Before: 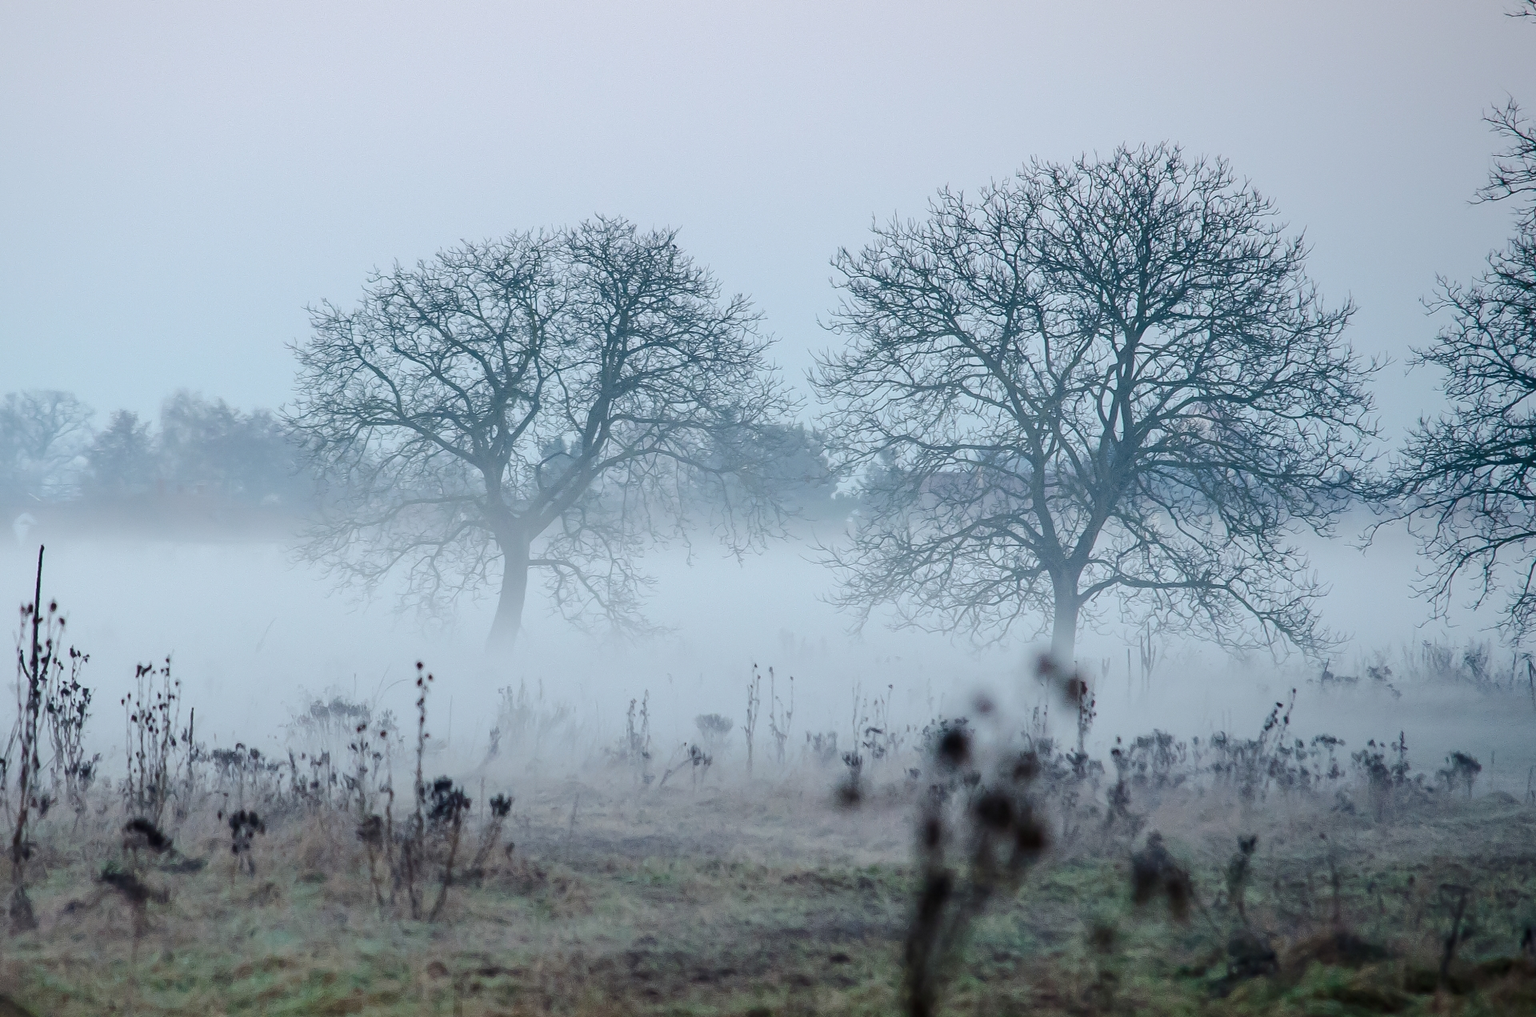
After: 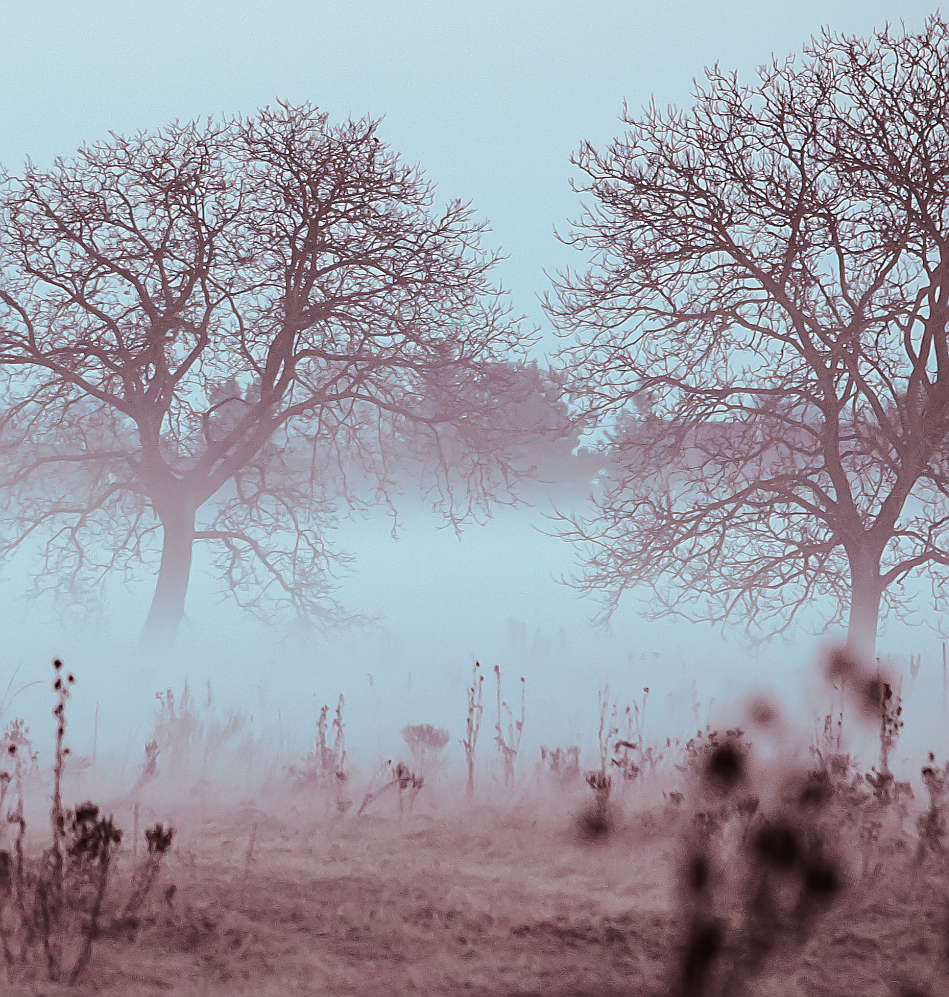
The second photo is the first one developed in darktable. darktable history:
crop and rotate: angle 0.02°, left 24.353%, top 13.219%, right 26.156%, bottom 8.224%
split-toning: shadows › saturation 0.3, highlights › hue 180°, highlights › saturation 0.3, compress 0%
sharpen: on, module defaults
